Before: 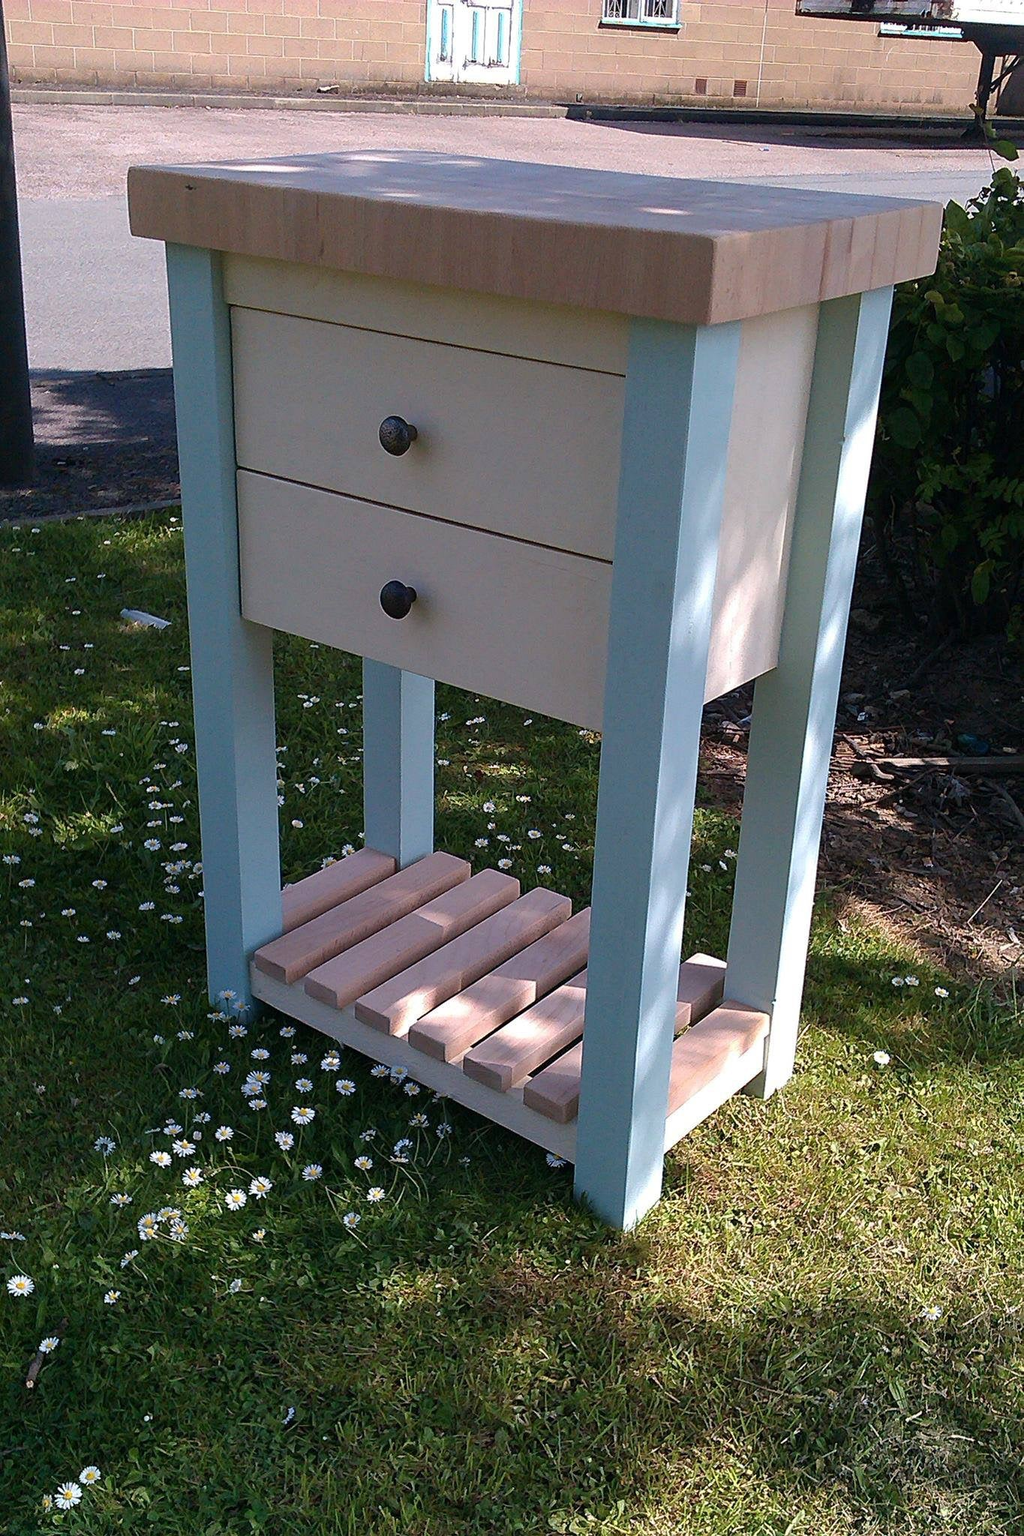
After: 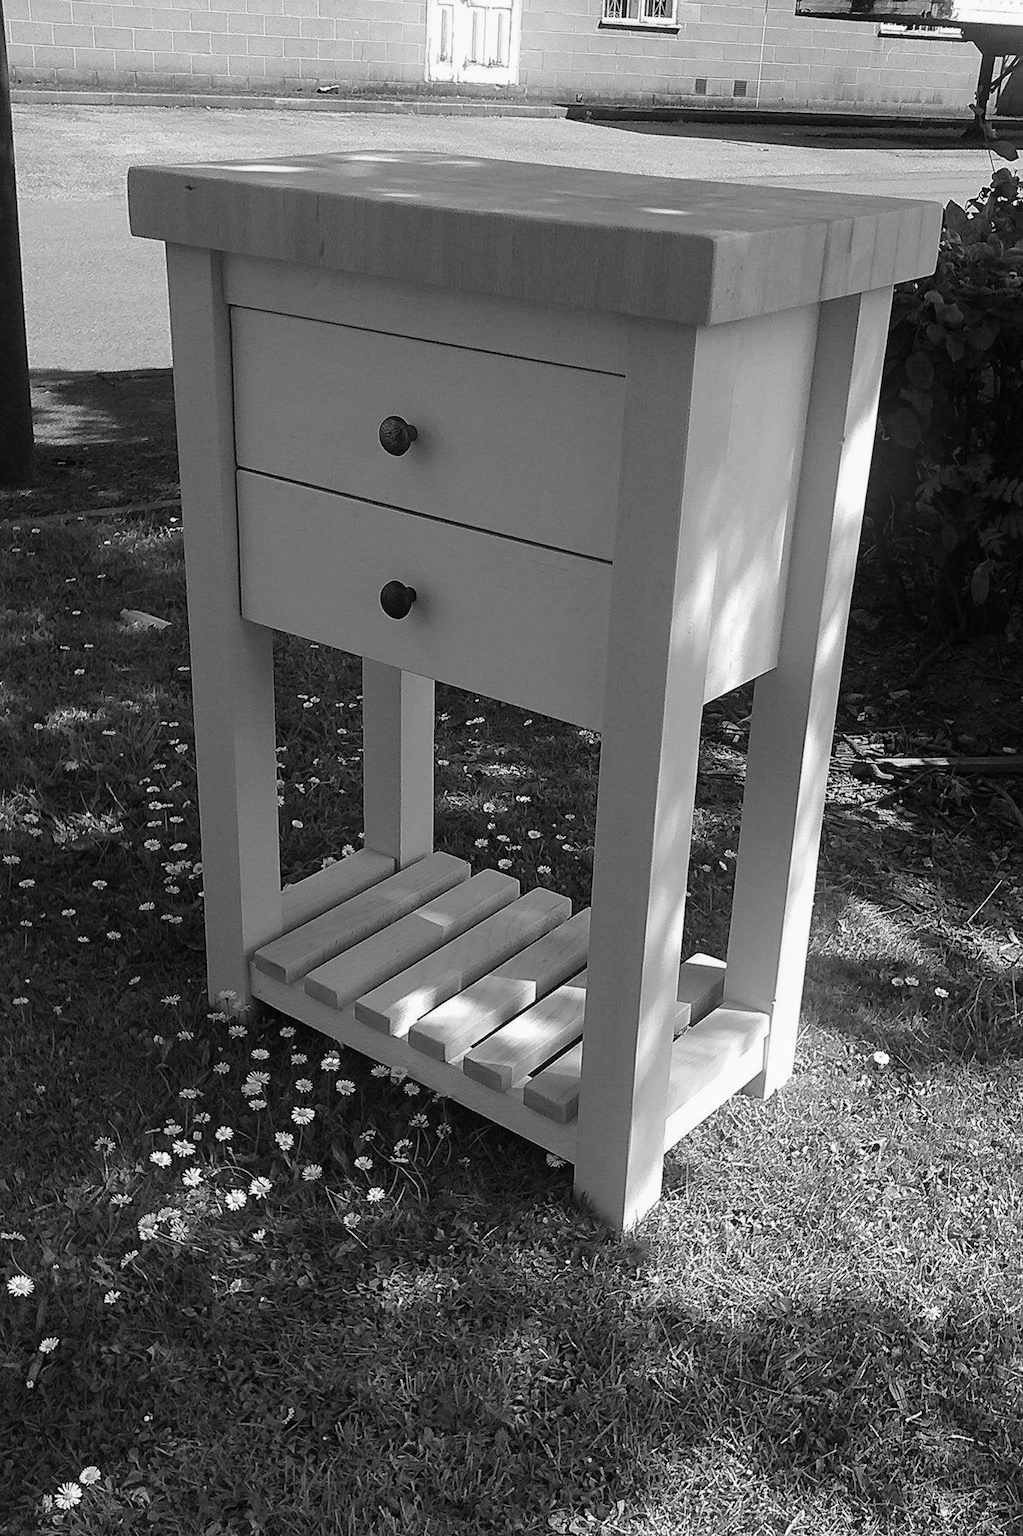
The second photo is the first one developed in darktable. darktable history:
bloom: size 13.65%, threshold 98.39%, strength 4.82%
monochrome: a 32, b 64, size 2.3
